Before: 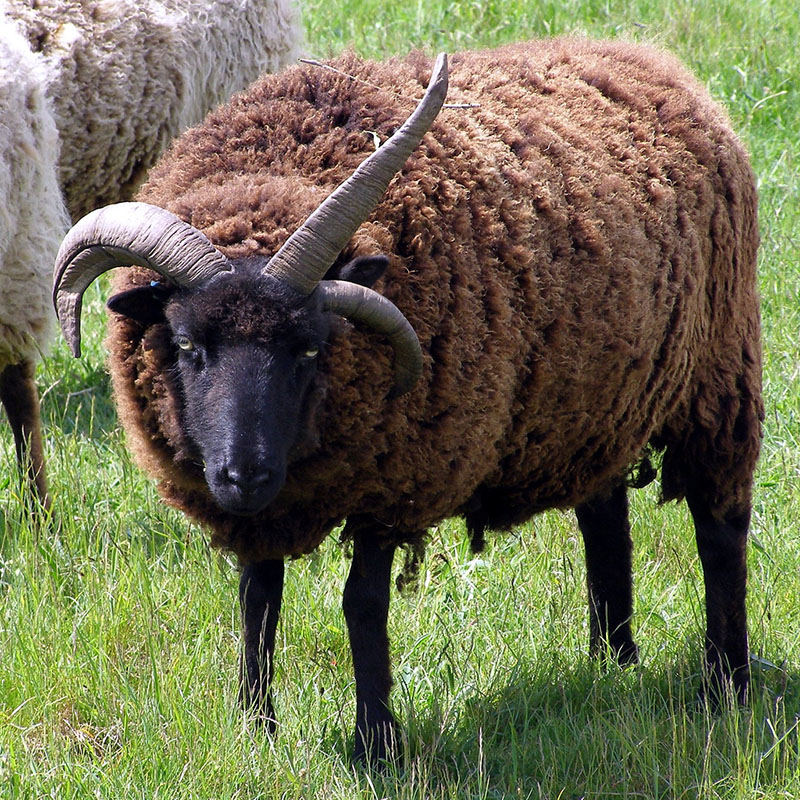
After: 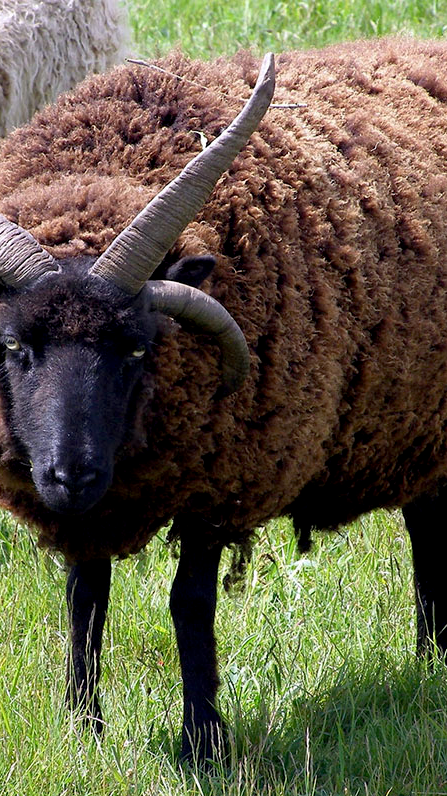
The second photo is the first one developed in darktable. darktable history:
crop: left 21.674%, right 22.086%
exposure: black level correction 0.005, exposure 0.001 EV, compensate highlight preservation false
